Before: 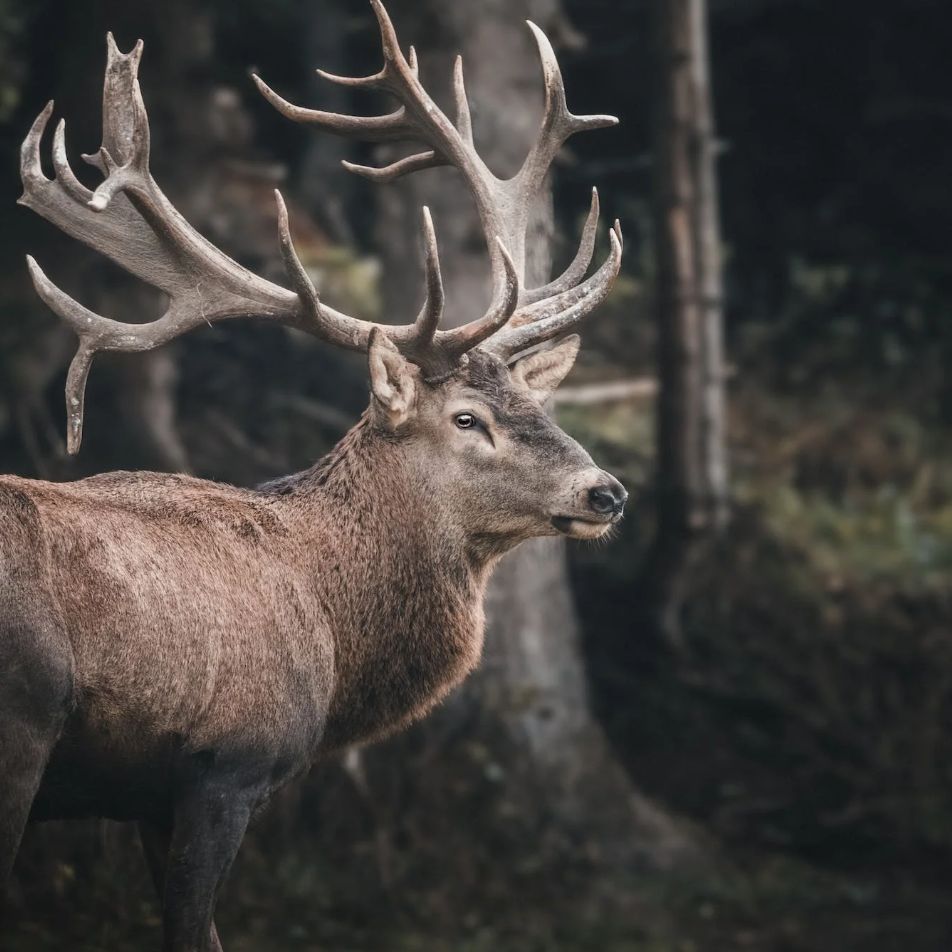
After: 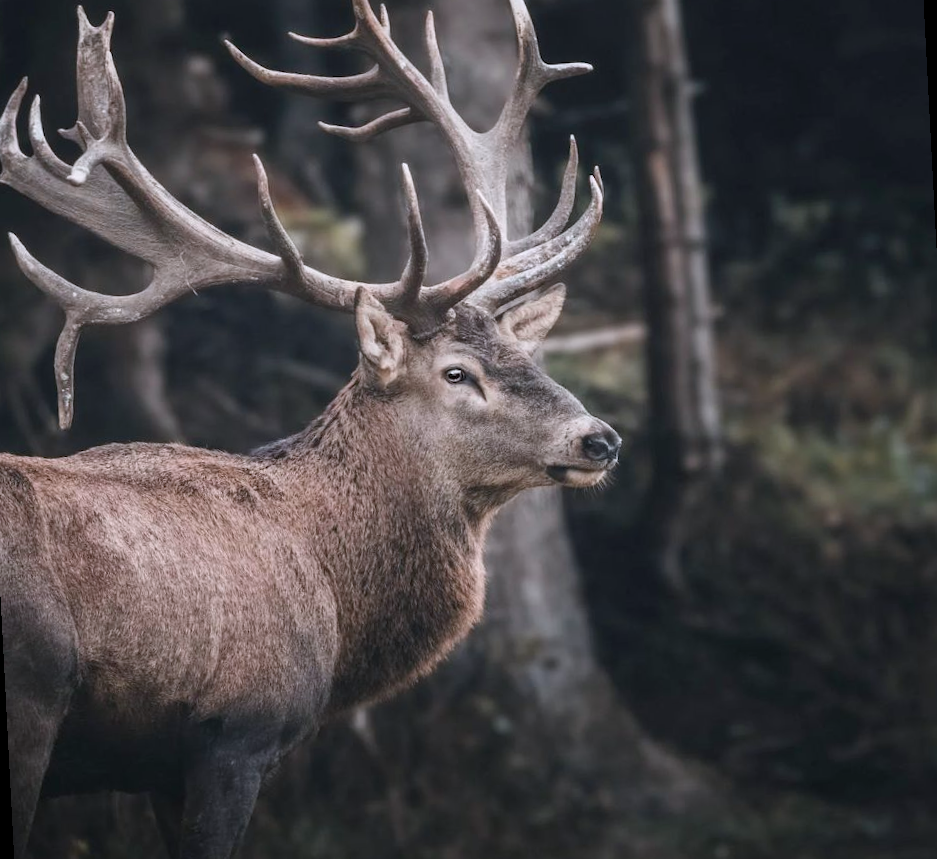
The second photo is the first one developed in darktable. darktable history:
color calibration: illuminant as shot in camera, x 0.358, y 0.373, temperature 4628.91 K
rotate and perspective: rotation -3°, crop left 0.031, crop right 0.968, crop top 0.07, crop bottom 0.93
